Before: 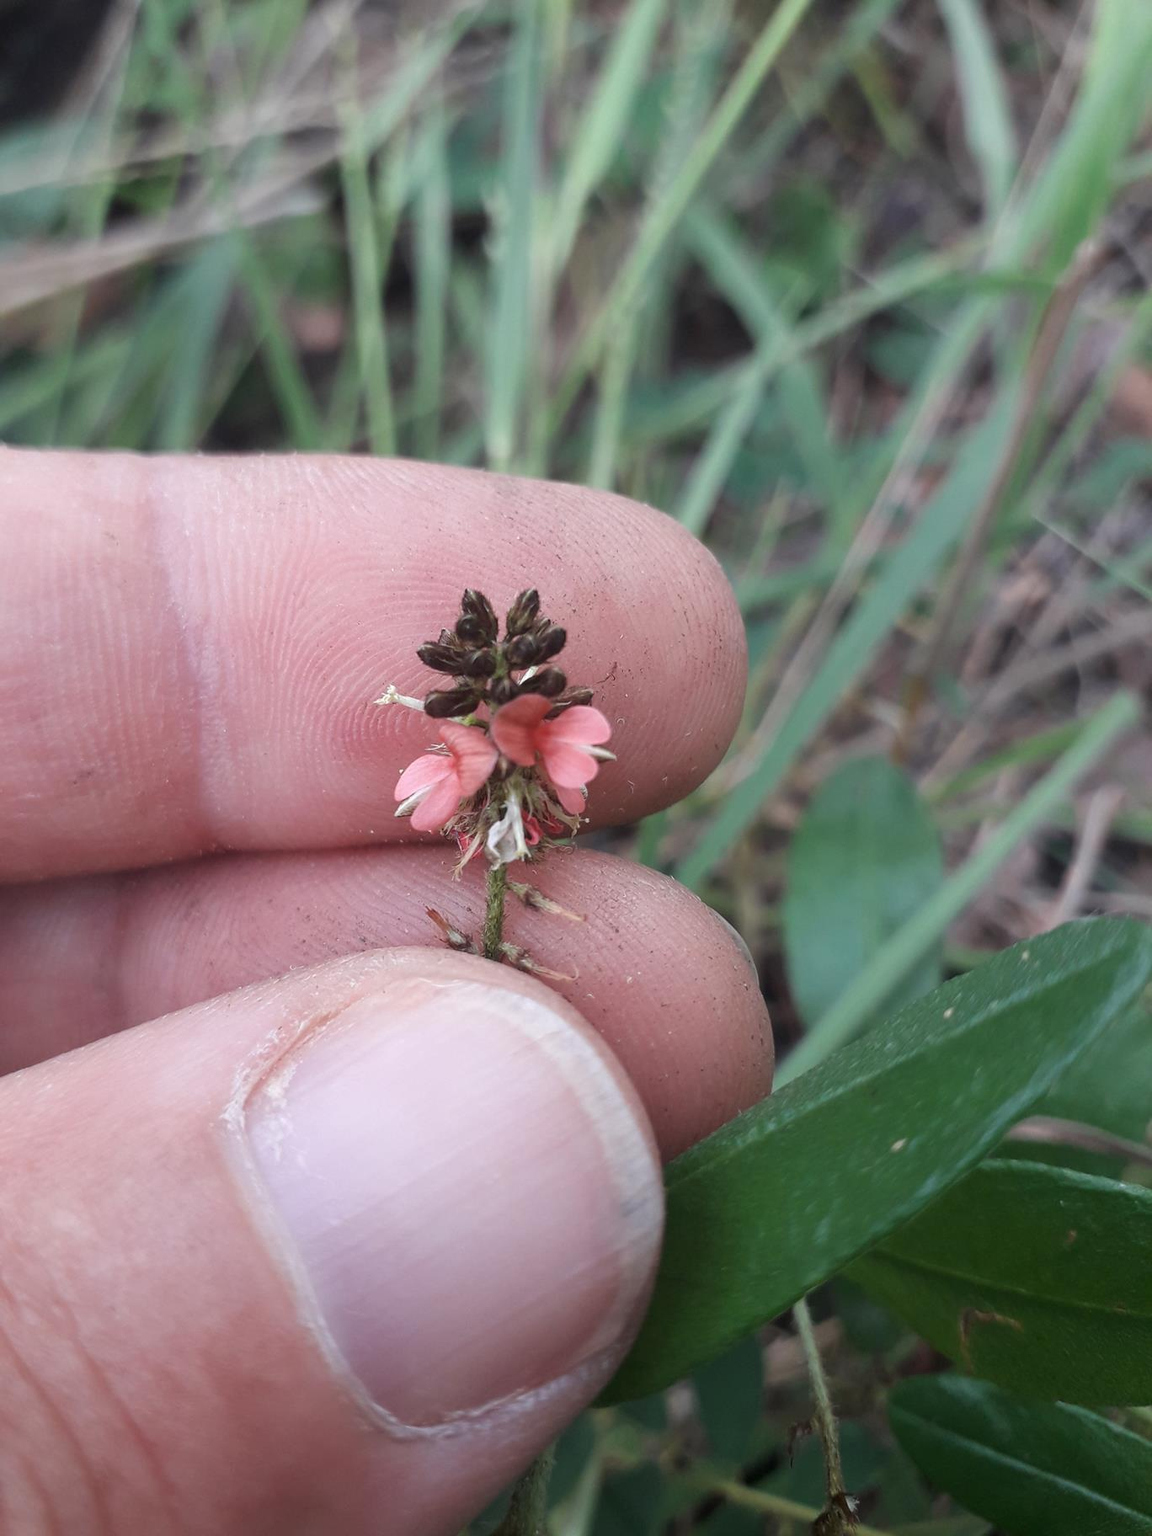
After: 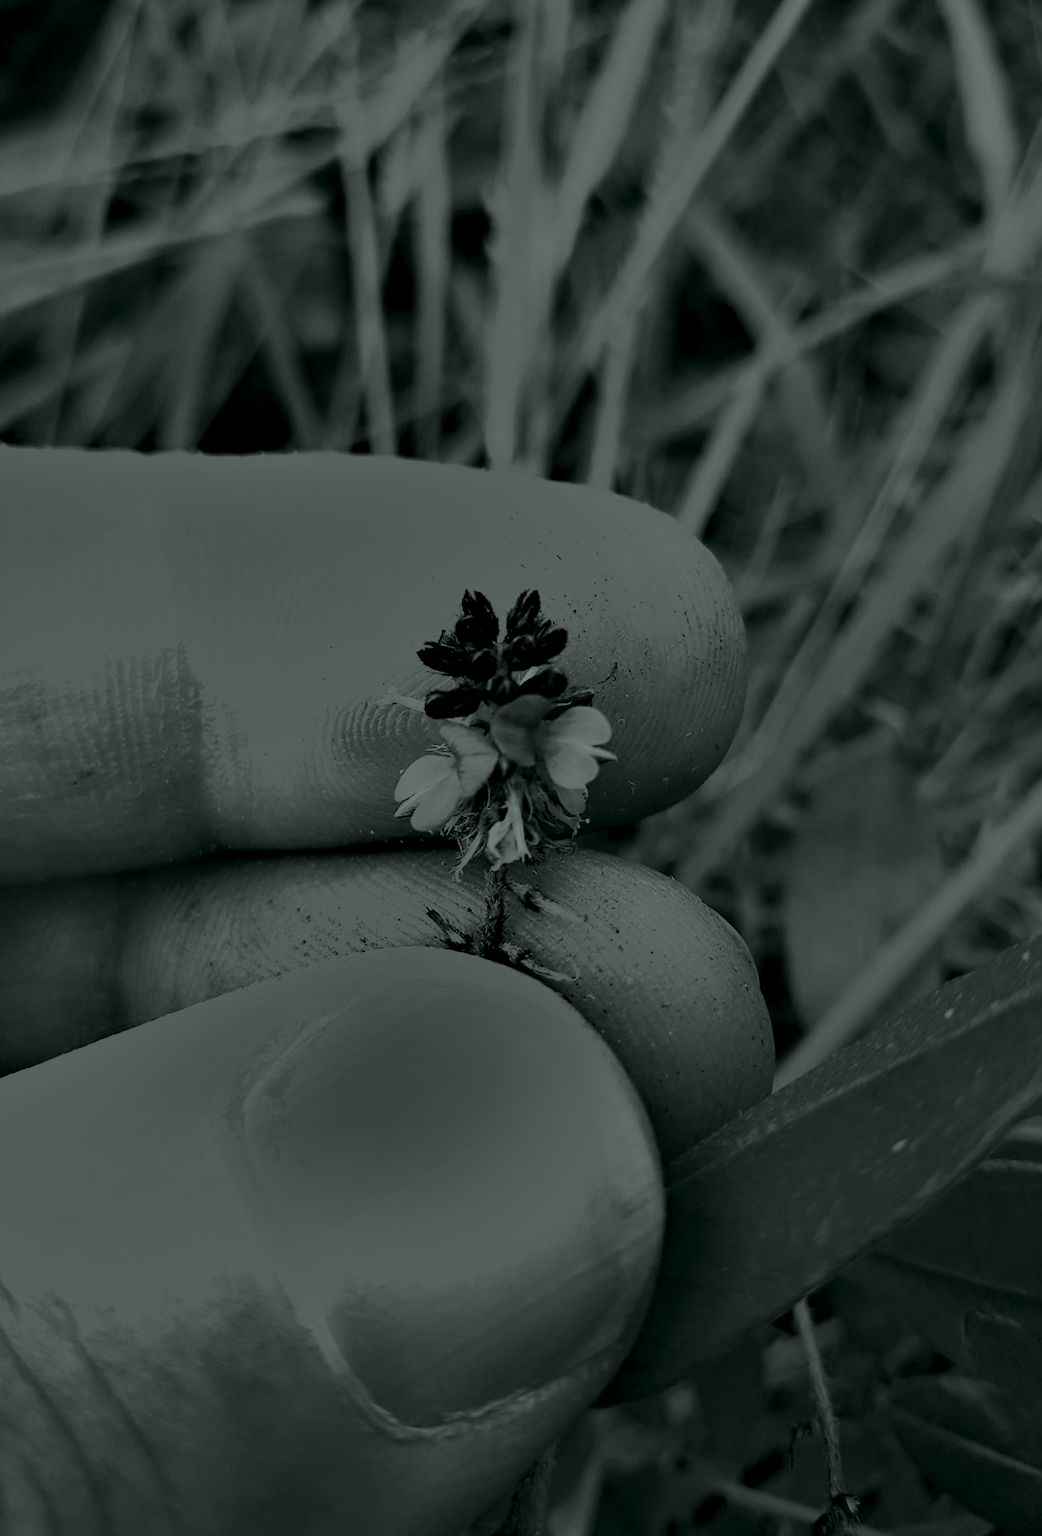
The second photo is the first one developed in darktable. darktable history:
exposure: black level correction 0, exposure 1.675 EV, compensate exposure bias true, compensate highlight preservation false
haze removal: compatibility mode true, adaptive false
crop: right 9.509%, bottom 0.031%
shadows and highlights: soften with gaussian
color balance rgb: perceptual saturation grading › global saturation -3%
colorize: hue 90°, saturation 19%, lightness 1.59%, version 1
color correction: saturation 0.85
